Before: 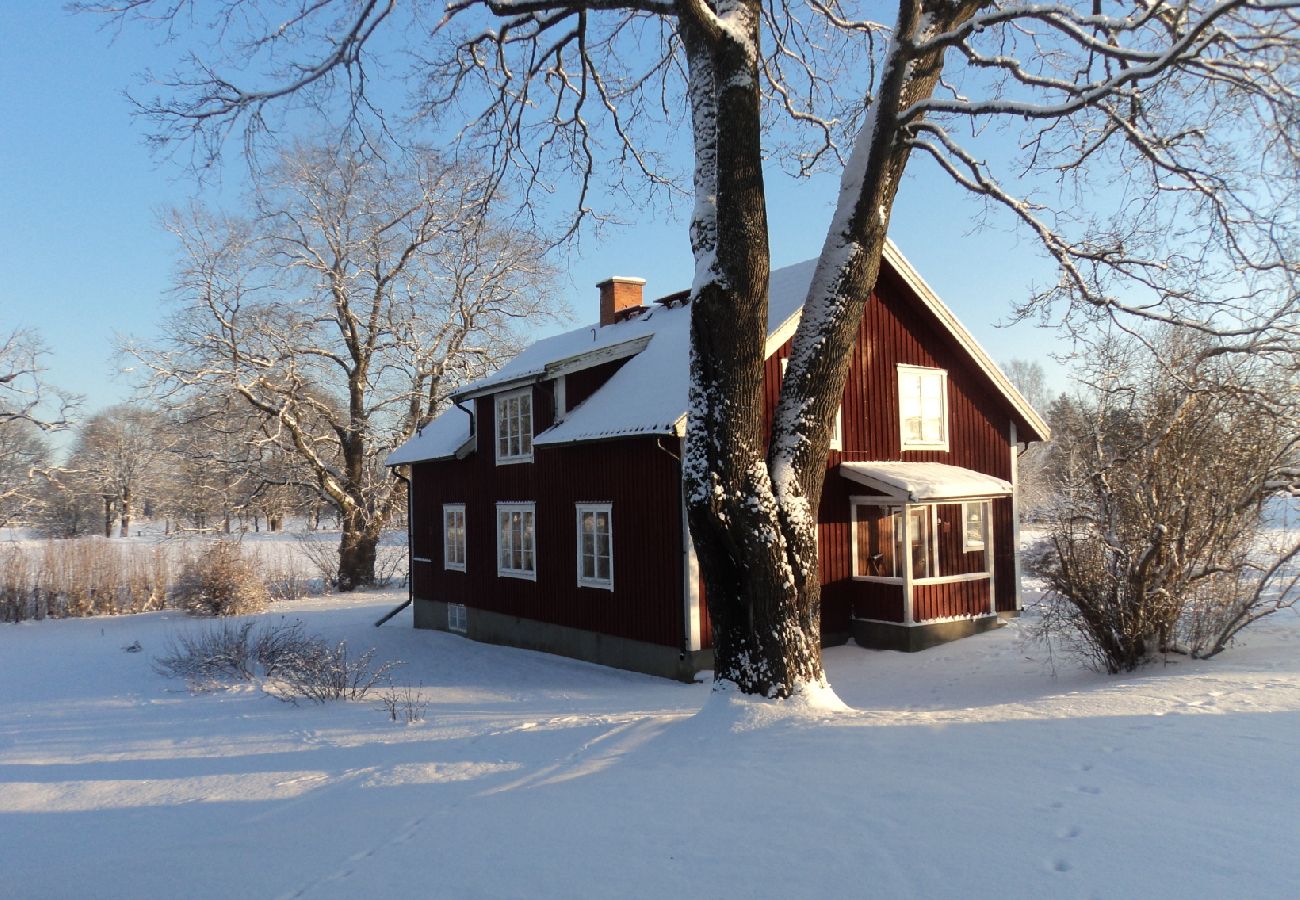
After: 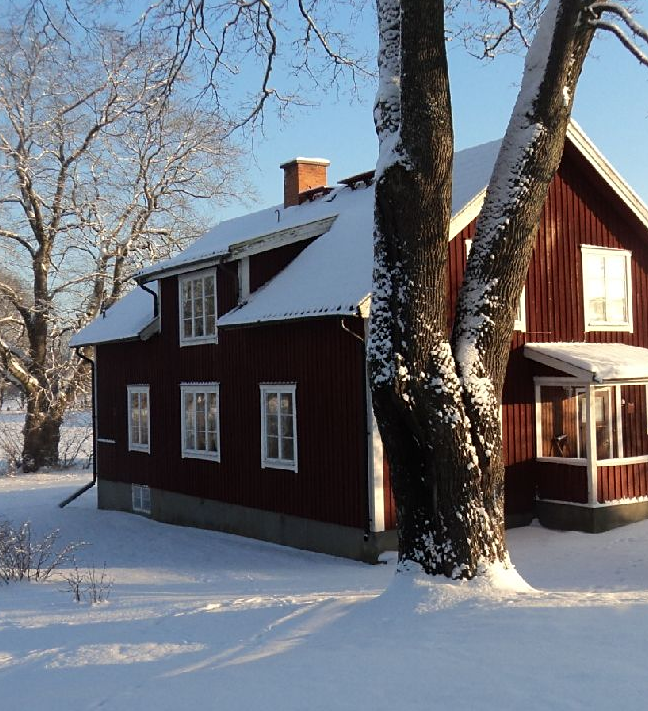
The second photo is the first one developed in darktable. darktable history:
crop and rotate: angle 0.012°, left 24.365%, top 13.244%, right 25.718%, bottom 7.639%
sharpen: amount 0.204
